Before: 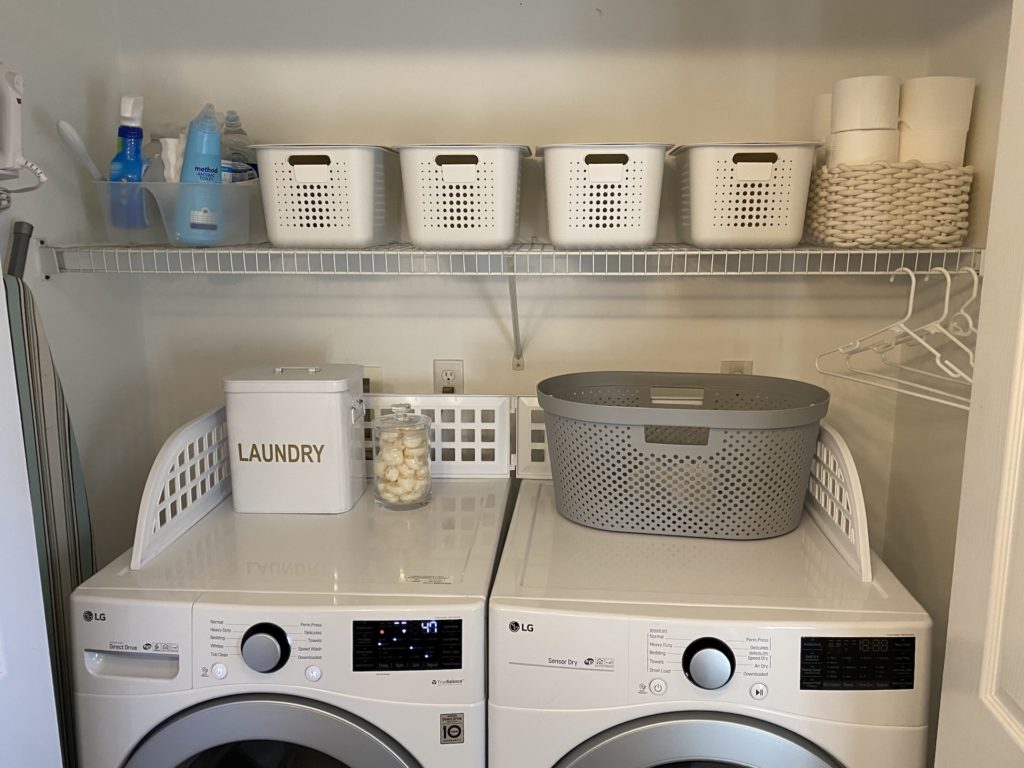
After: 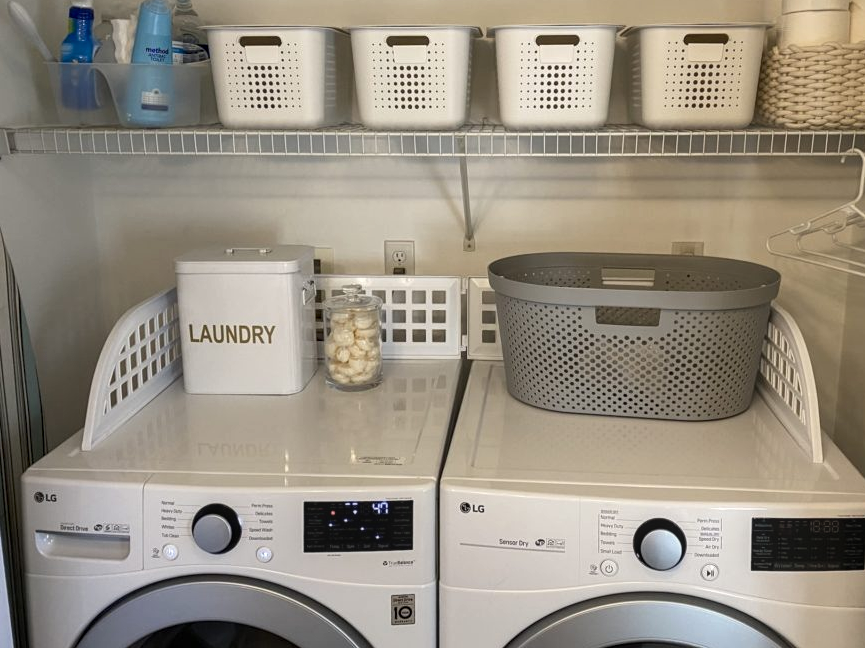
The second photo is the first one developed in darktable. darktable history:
local contrast: on, module defaults
crop and rotate: left 4.842%, top 15.51%, right 10.668%
